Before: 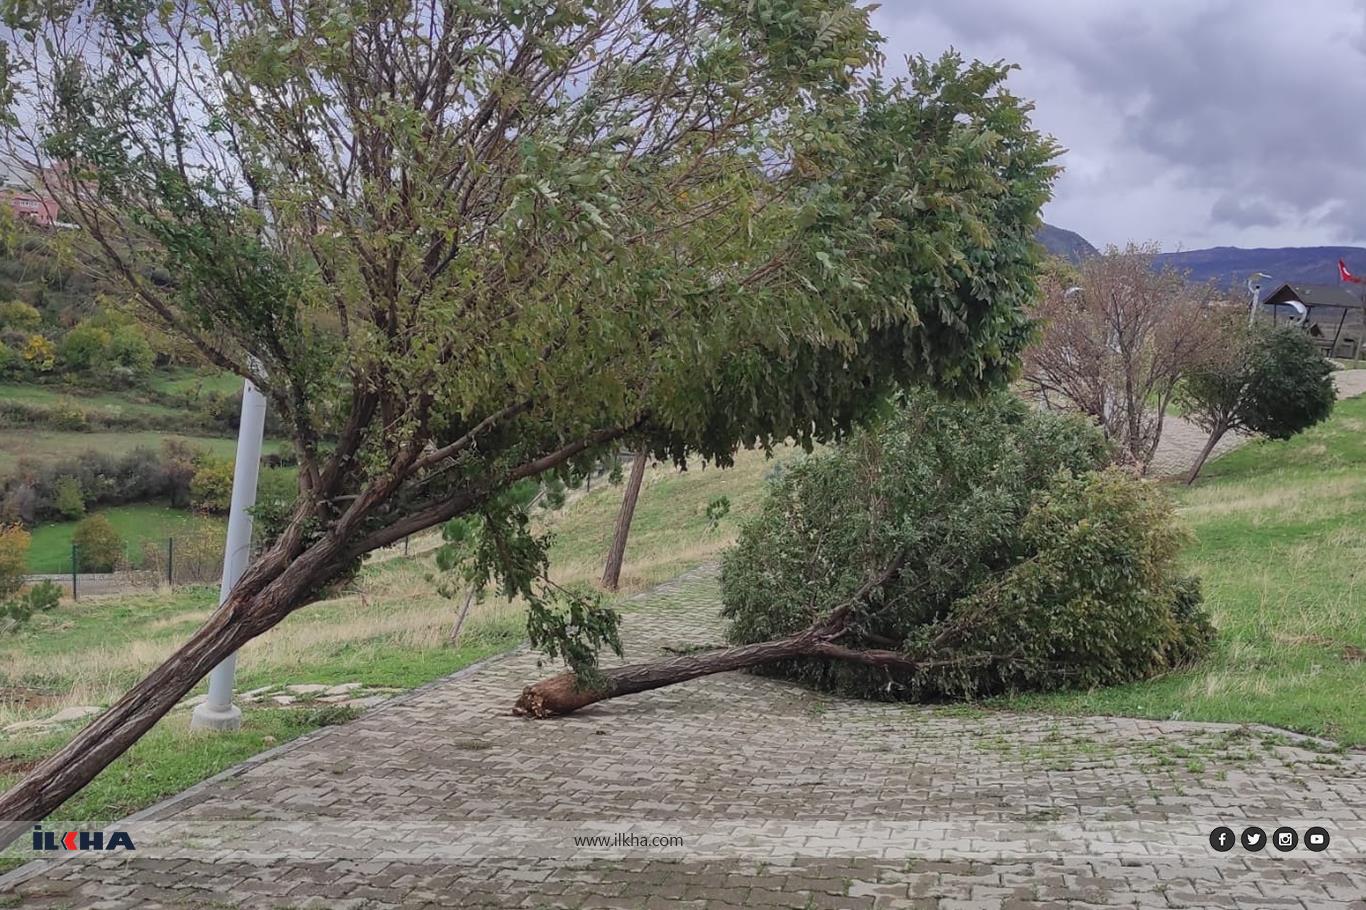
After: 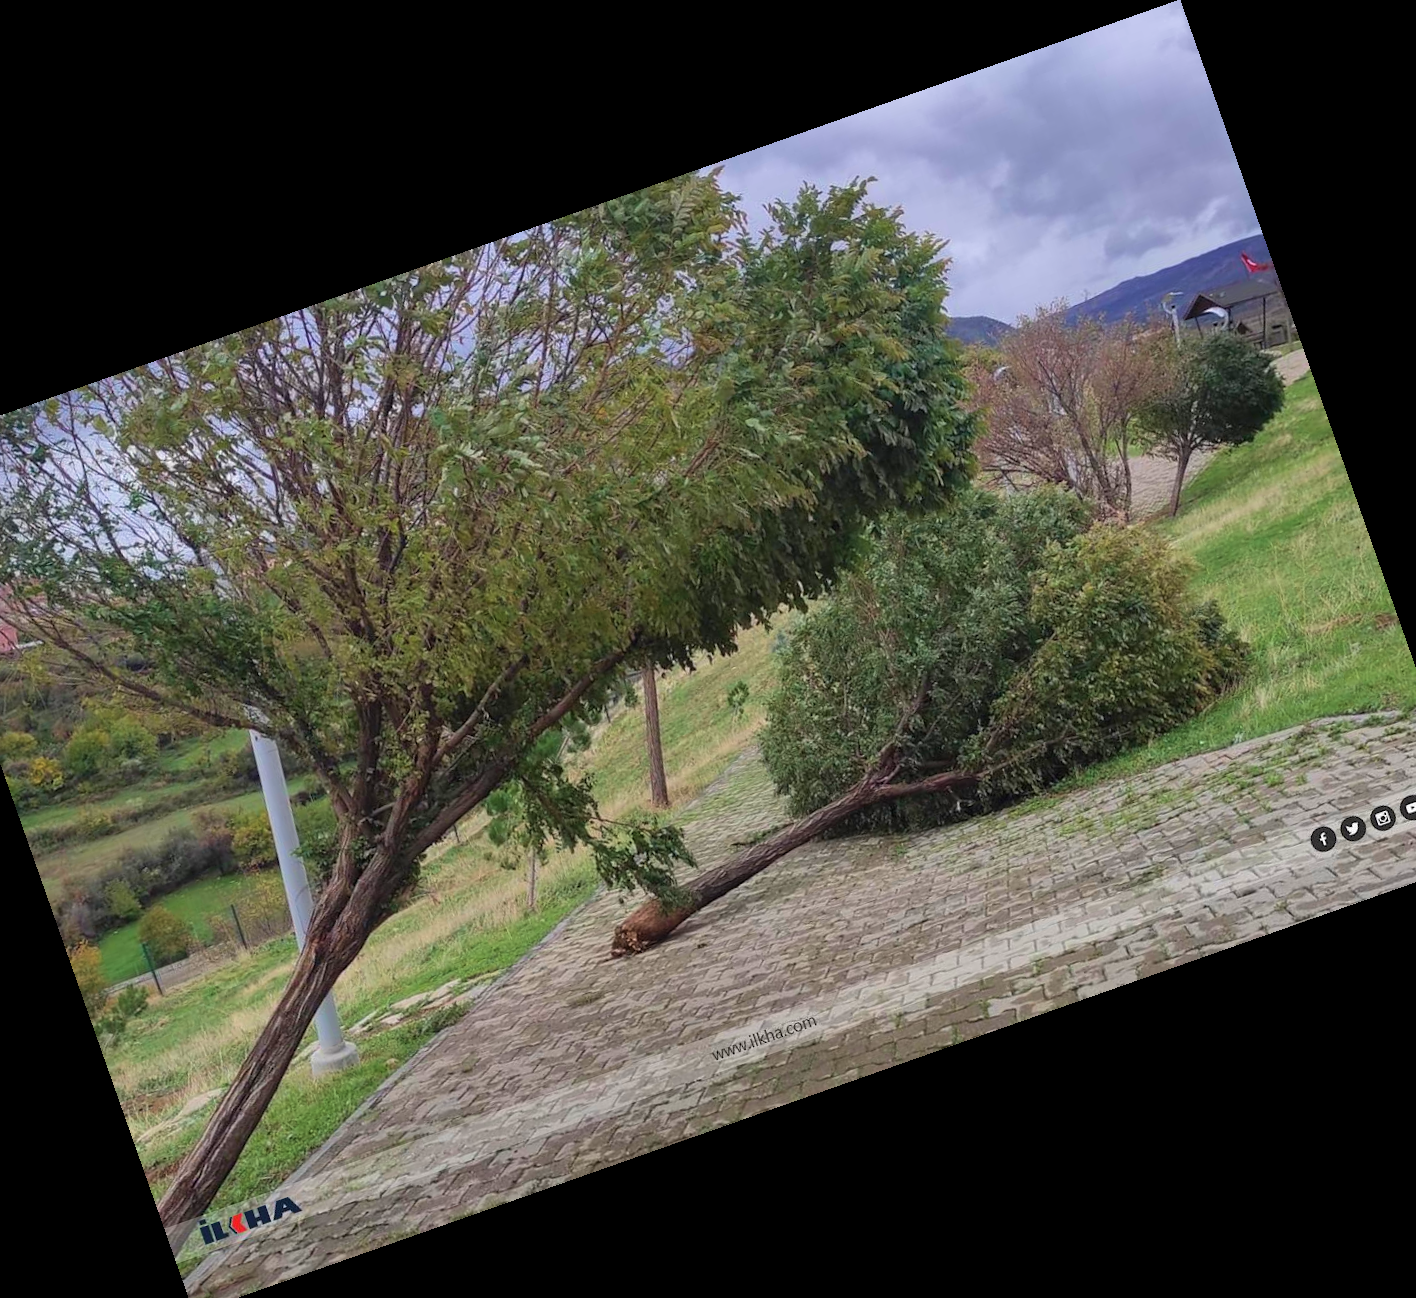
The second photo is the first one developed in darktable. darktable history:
crop and rotate: angle 19.43°, left 6.812%, right 4.125%, bottom 1.087%
velvia: strength 39.63%
white balance: emerald 1
